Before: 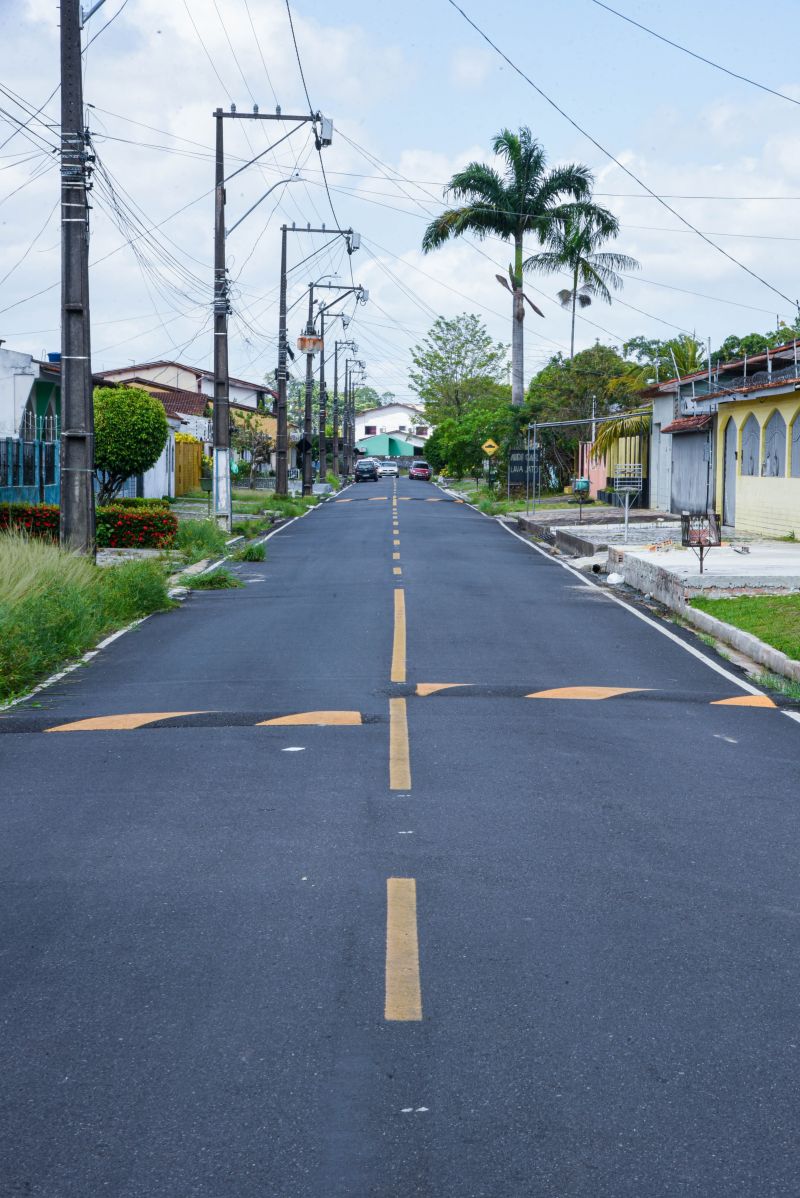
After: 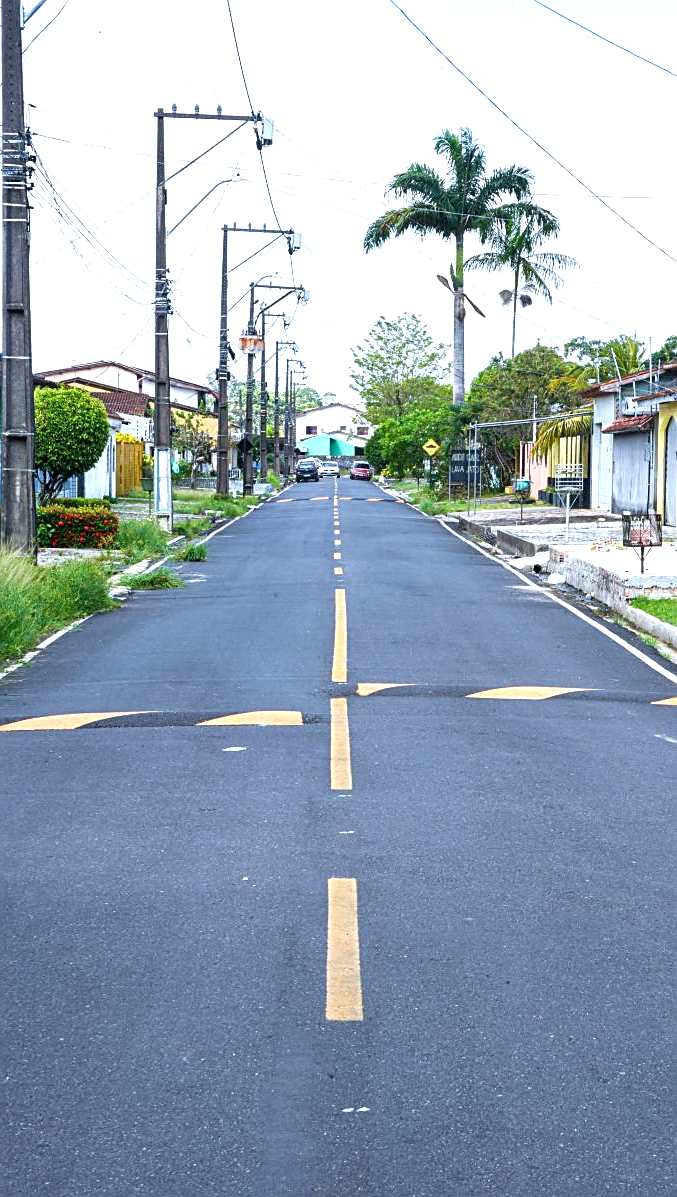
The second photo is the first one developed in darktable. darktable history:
crop: left 7.472%, right 7.81%
exposure: exposure 0.949 EV, compensate highlight preservation false
sharpen: on, module defaults
